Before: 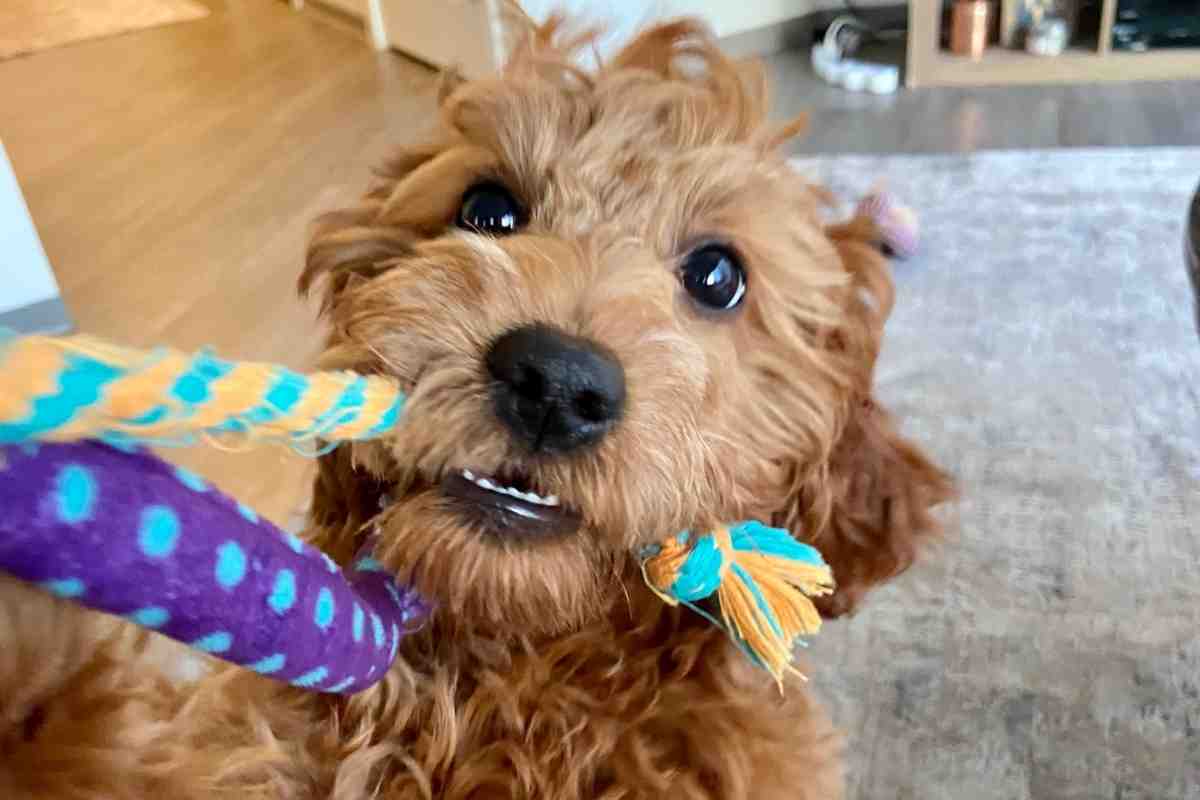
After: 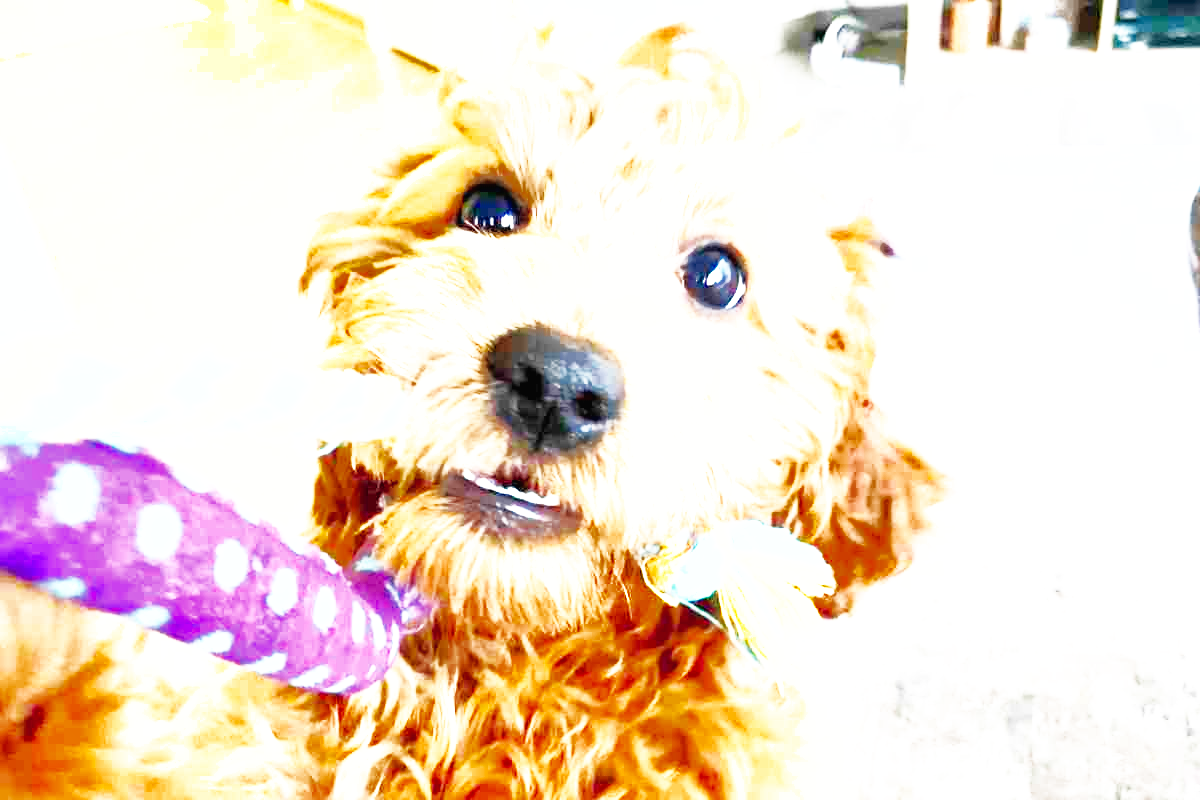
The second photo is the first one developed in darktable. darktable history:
tone equalizer: on, module defaults
base curve: curves: ch0 [(0, 0) (0.007, 0.004) (0.027, 0.03) (0.046, 0.07) (0.207, 0.54) (0.442, 0.872) (0.673, 0.972) (1, 1)], preserve colors none
shadows and highlights: on, module defaults
exposure: black level correction 0, exposure 1.9 EV, compensate highlight preservation false
contrast brightness saturation: saturation -0.04
